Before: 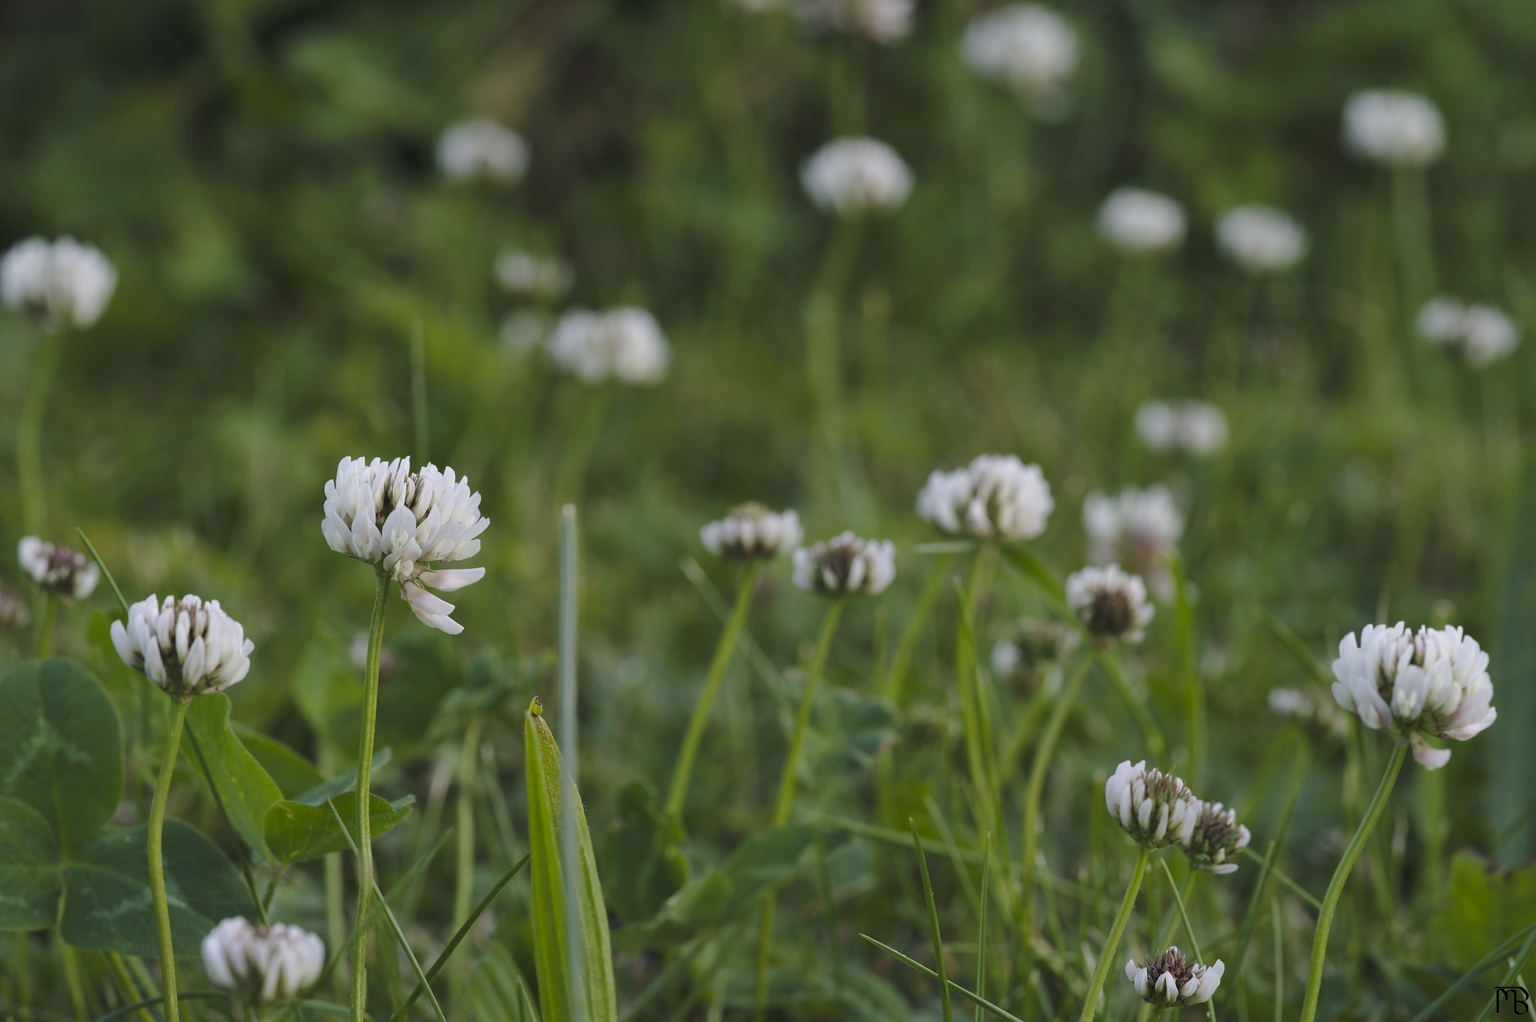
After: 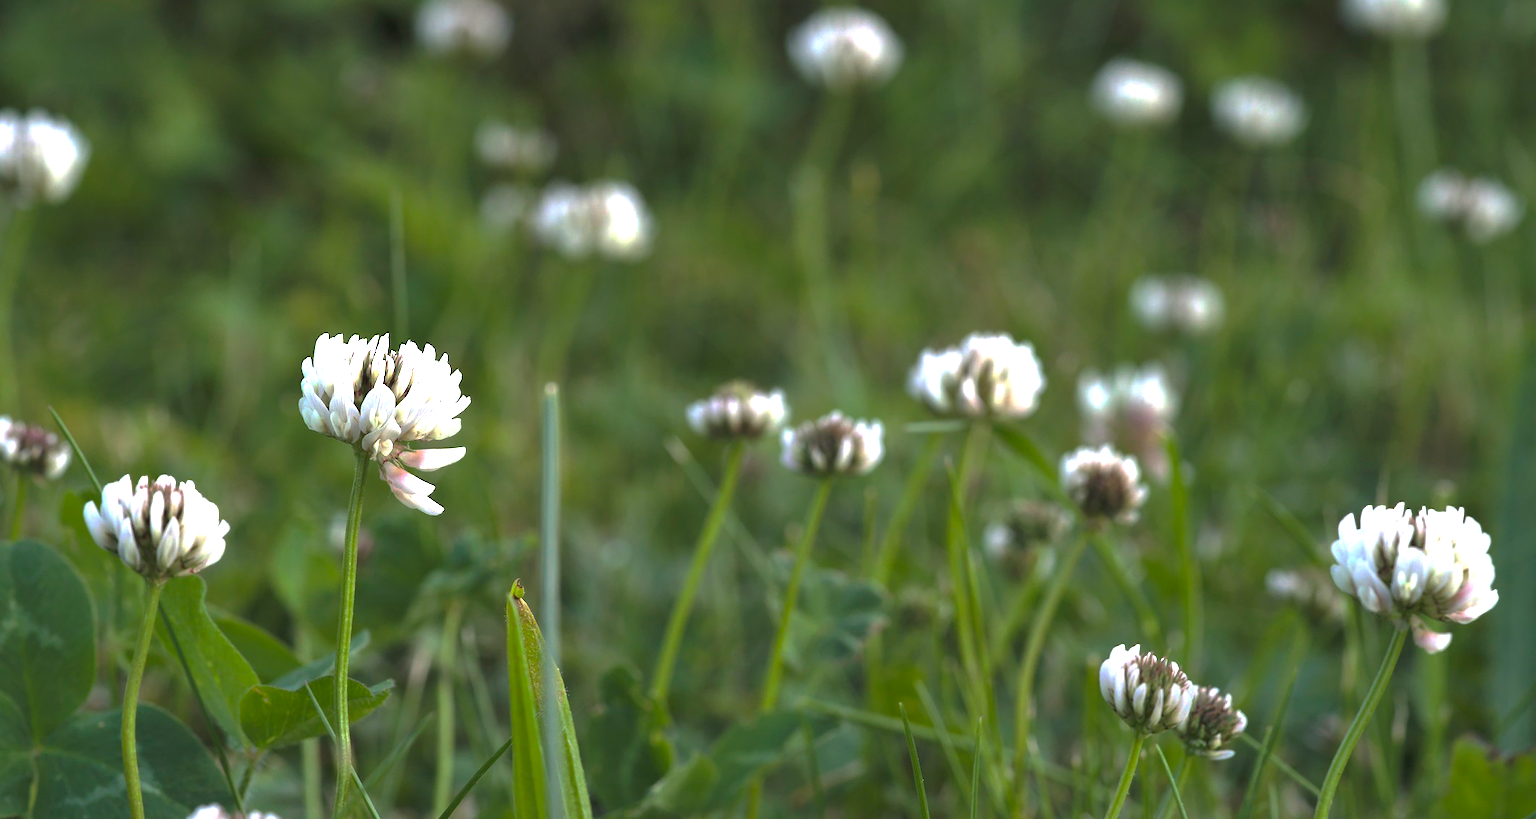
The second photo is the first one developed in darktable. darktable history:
crop and rotate: left 1.921%, top 12.723%, right 0.158%, bottom 8.743%
exposure: exposure 1.223 EV, compensate highlight preservation false
base curve: curves: ch0 [(0, 0) (0.841, 0.609) (1, 1)], preserve colors none
